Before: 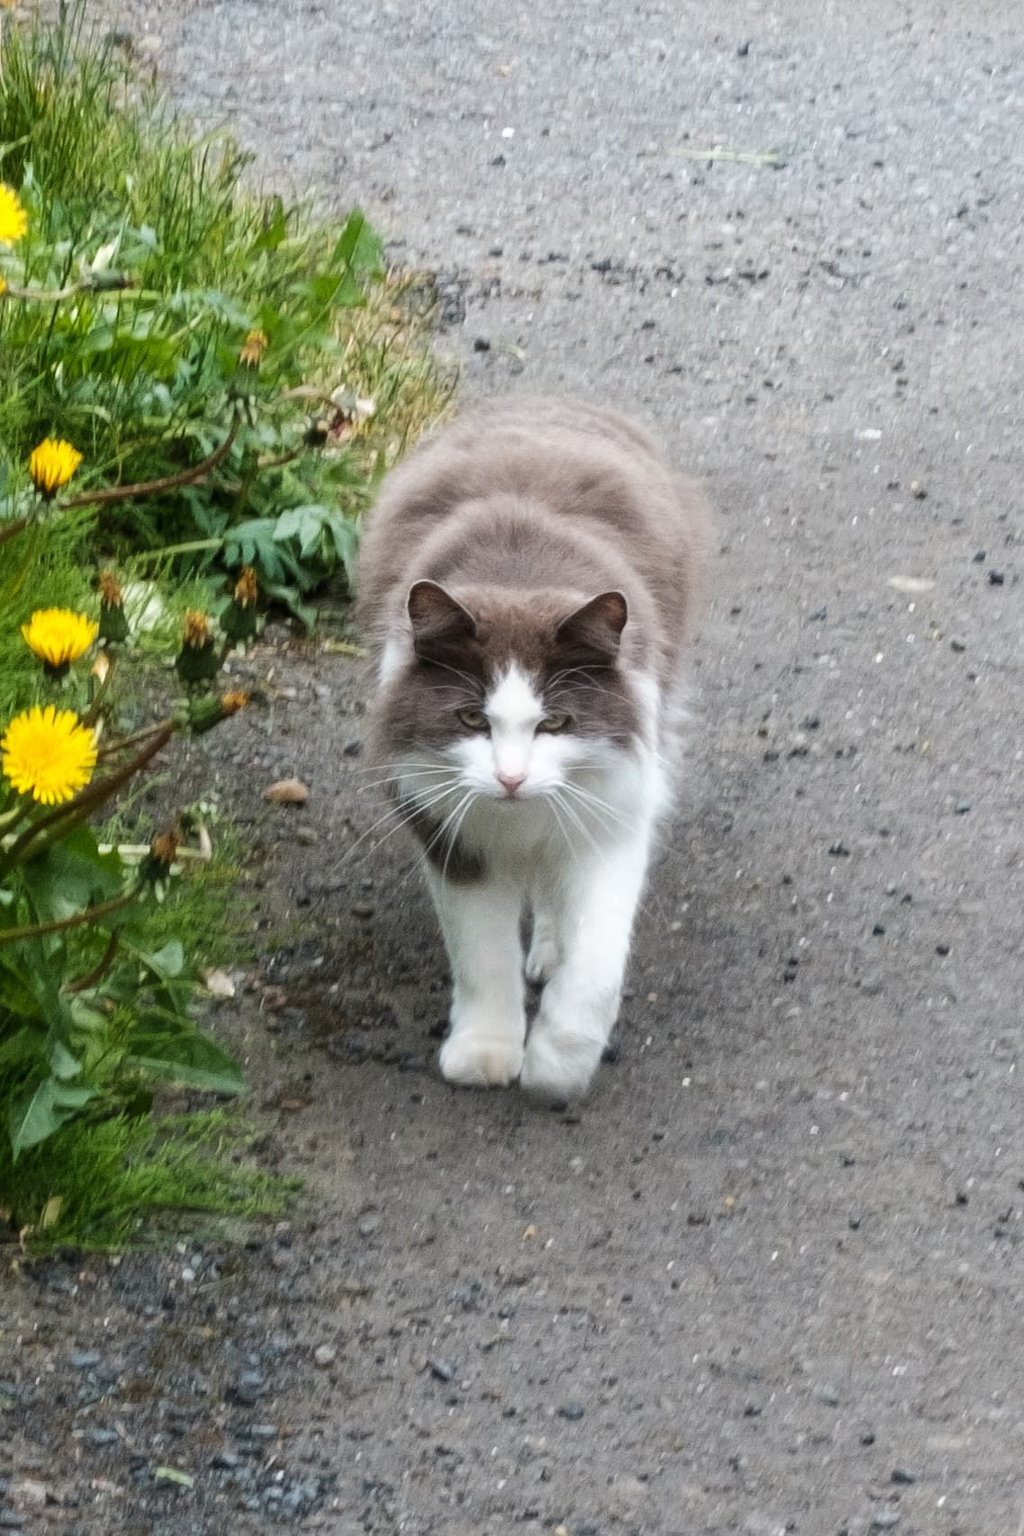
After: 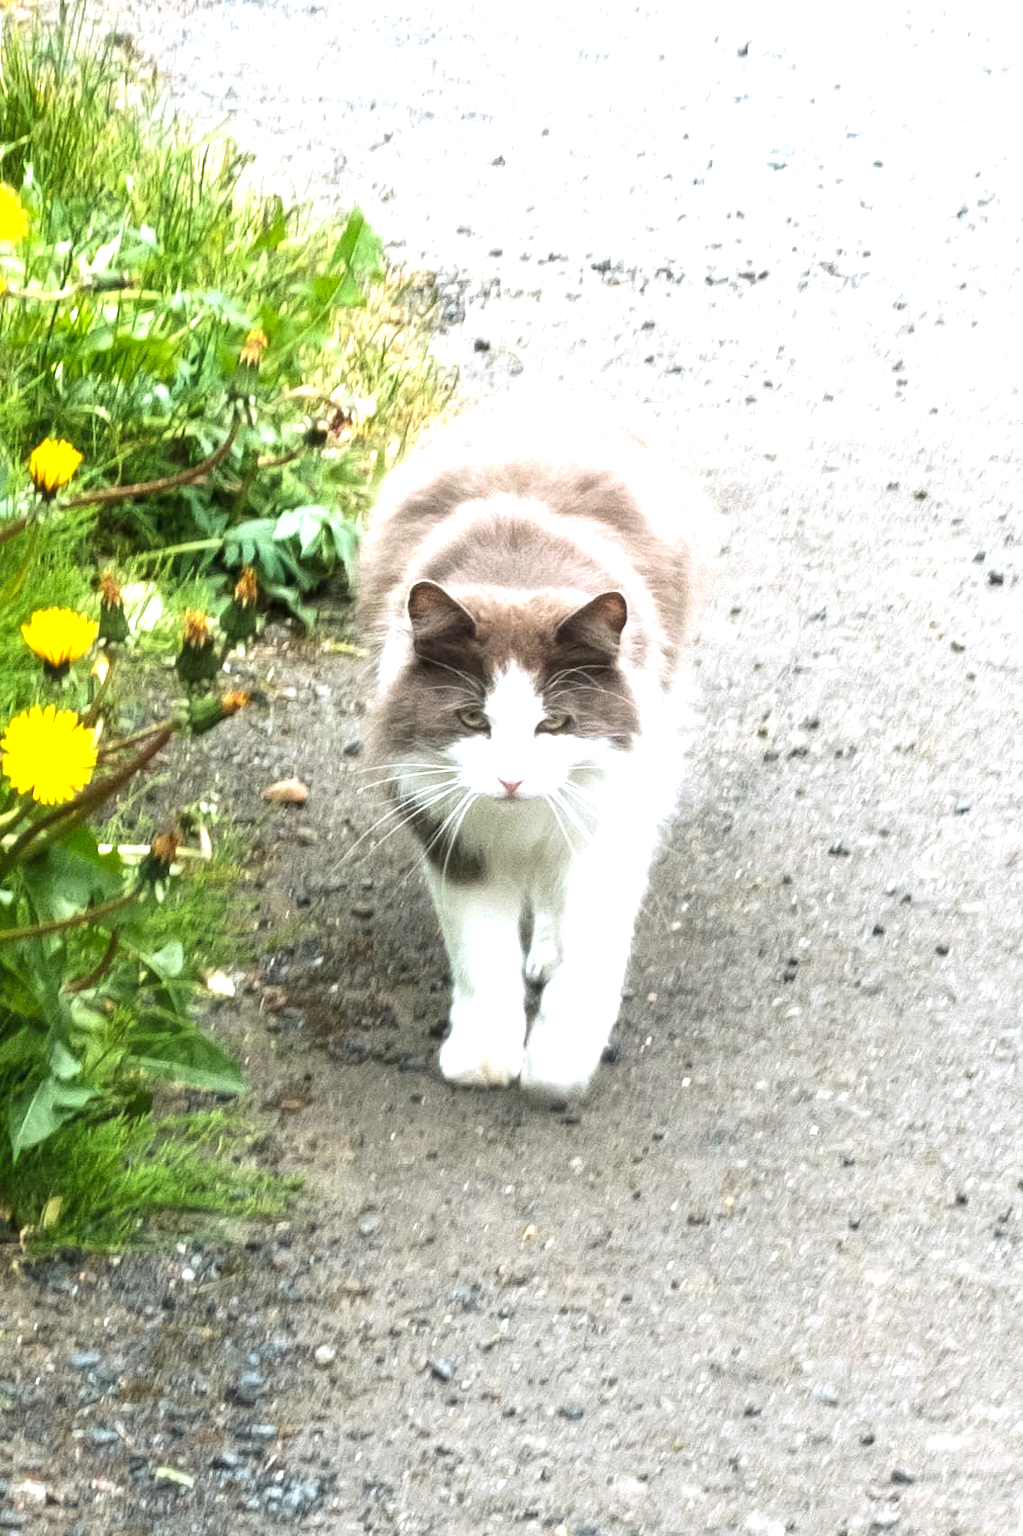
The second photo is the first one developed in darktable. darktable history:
rgb curve: curves: ch2 [(0, 0) (0.567, 0.512) (1, 1)], mode RGB, independent channels
exposure: black level correction 0, exposure 1.3 EV, compensate exposure bias true, compensate highlight preservation false
